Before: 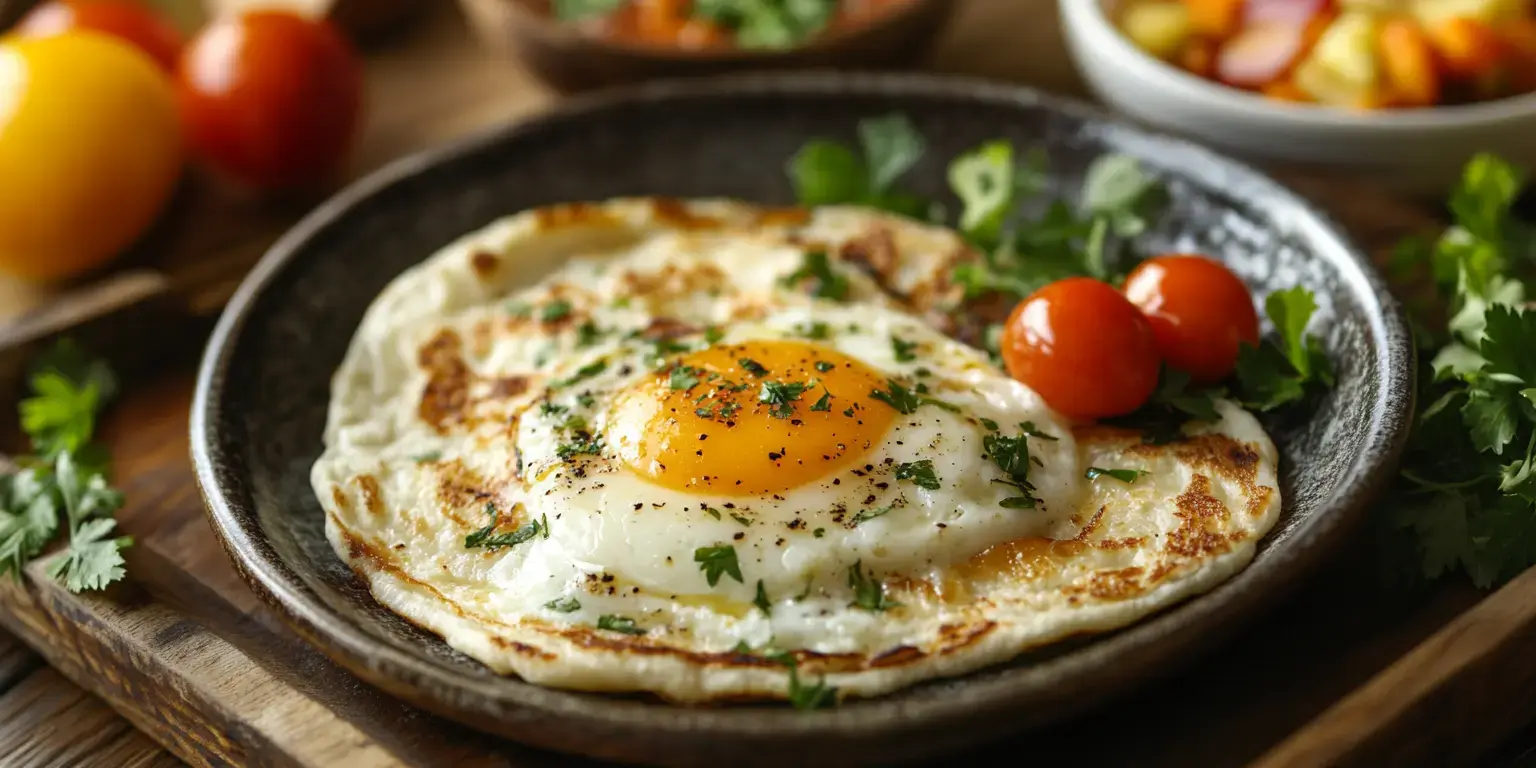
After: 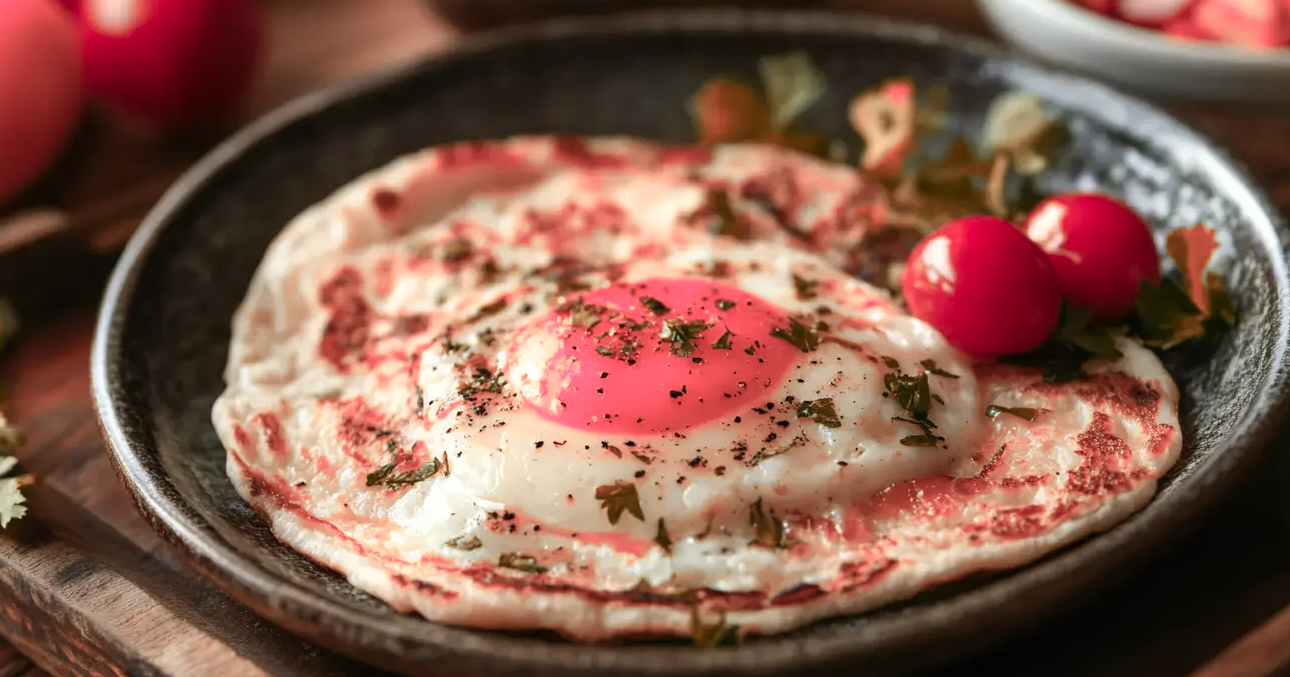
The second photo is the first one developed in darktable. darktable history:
crop: left 6.446%, top 8.188%, right 9.538%, bottom 3.548%
color zones: curves: ch2 [(0, 0.488) (0.143, 0.417) (0.286, 0.212) (0.429, 0.179) (0.571, 0.154) (0.714, 0.415) (0.857, 0.495) (1, 0.488)]
